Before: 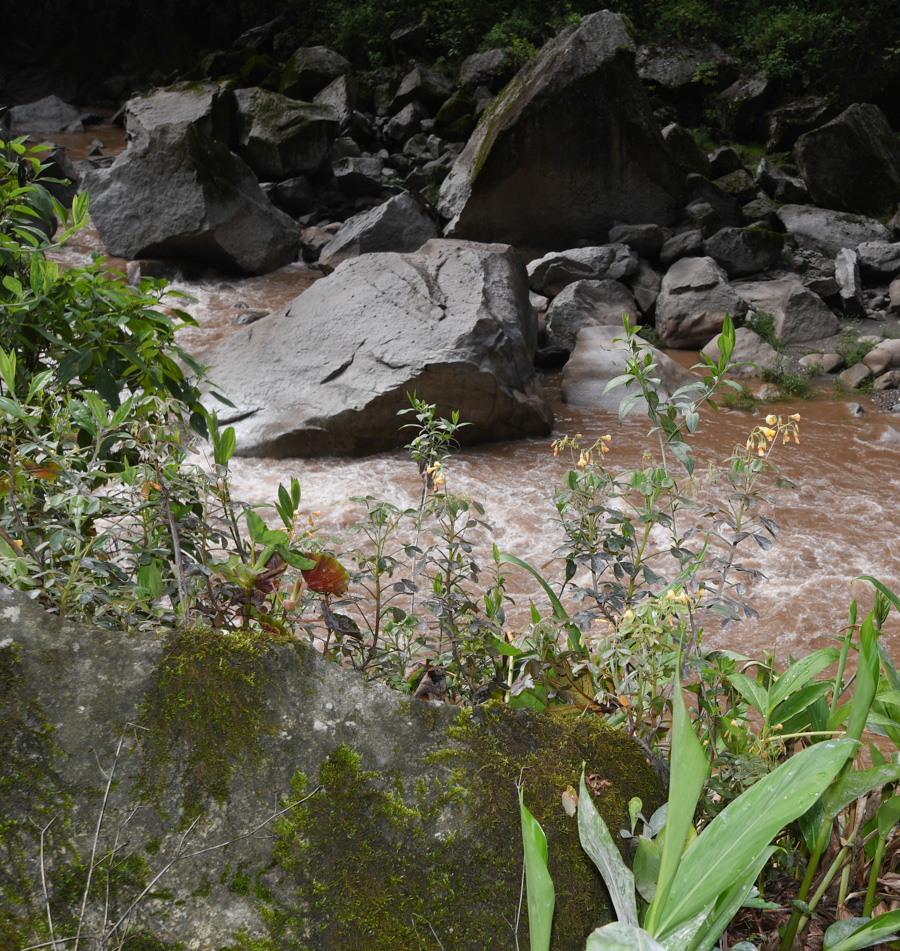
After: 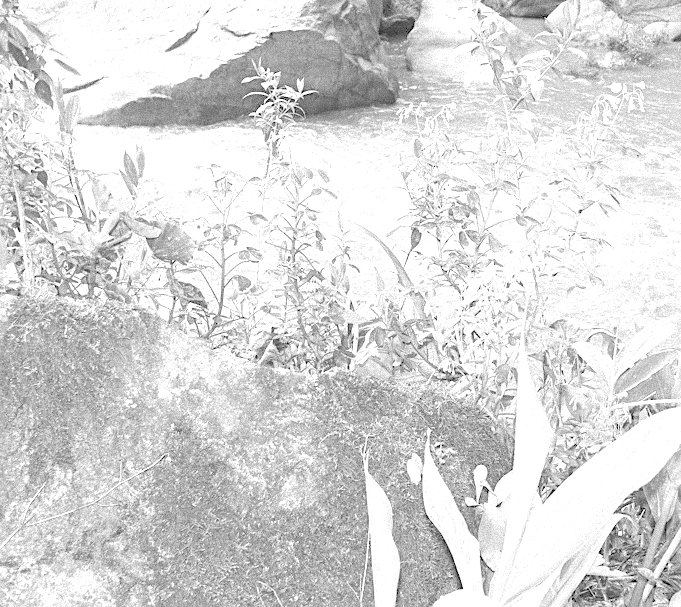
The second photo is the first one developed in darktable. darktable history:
crop and rotate: left 17.299%, top 35.115%, right 7.015%, bottom 1.024%
local contrast: highlights 61%, detail 143%, midtone range 0.428
contrast brightness saturation: brightness 1
exposure: black level correction 0, exposure 1.625 EV, compensate exposure bias true, compensate highlight preservation false
monochrome: on, module defaults
sharpen: on, module defaults
grain: strength 35%, mid-tones bias 0%
